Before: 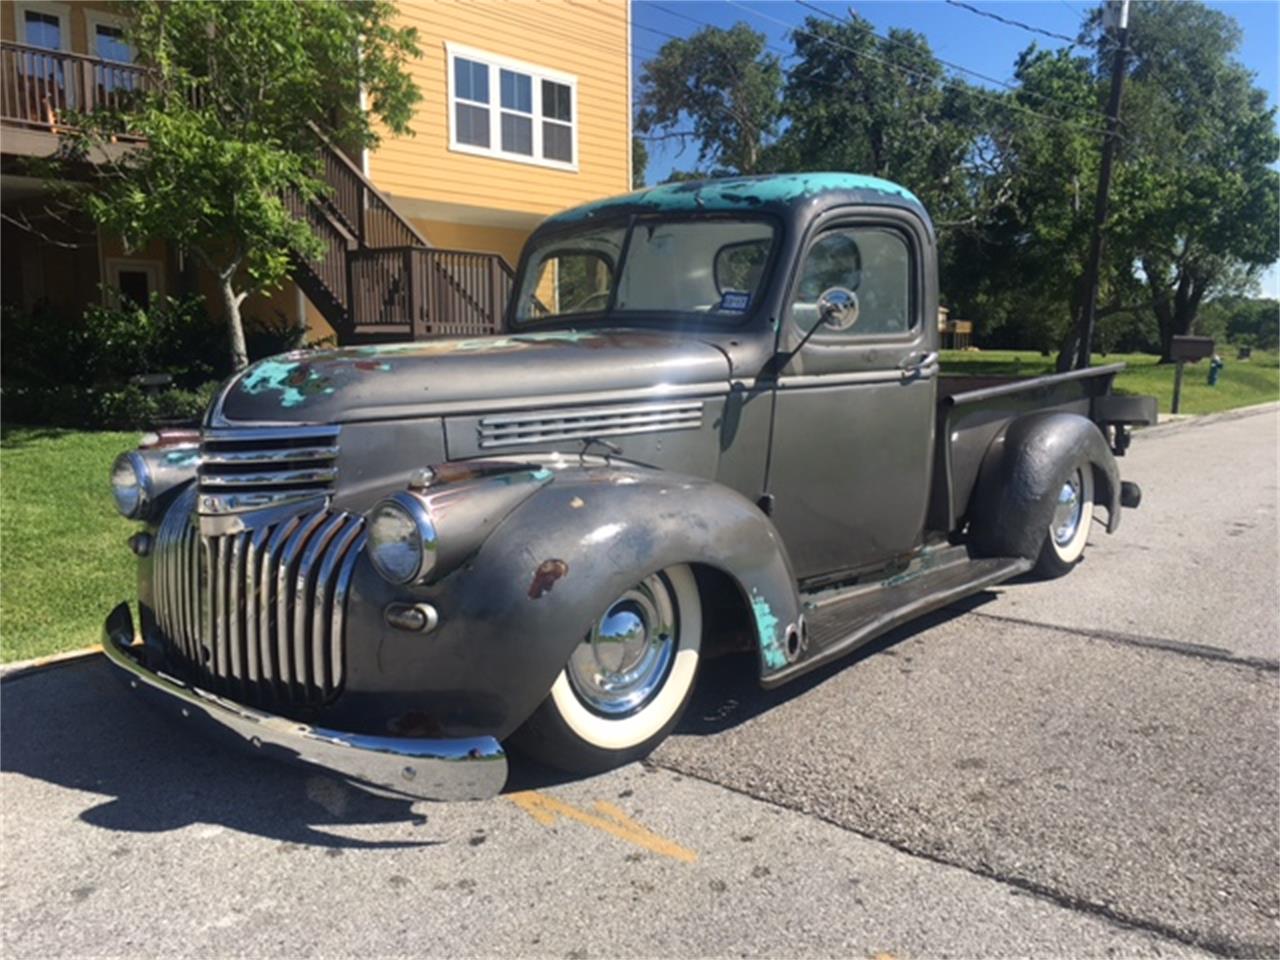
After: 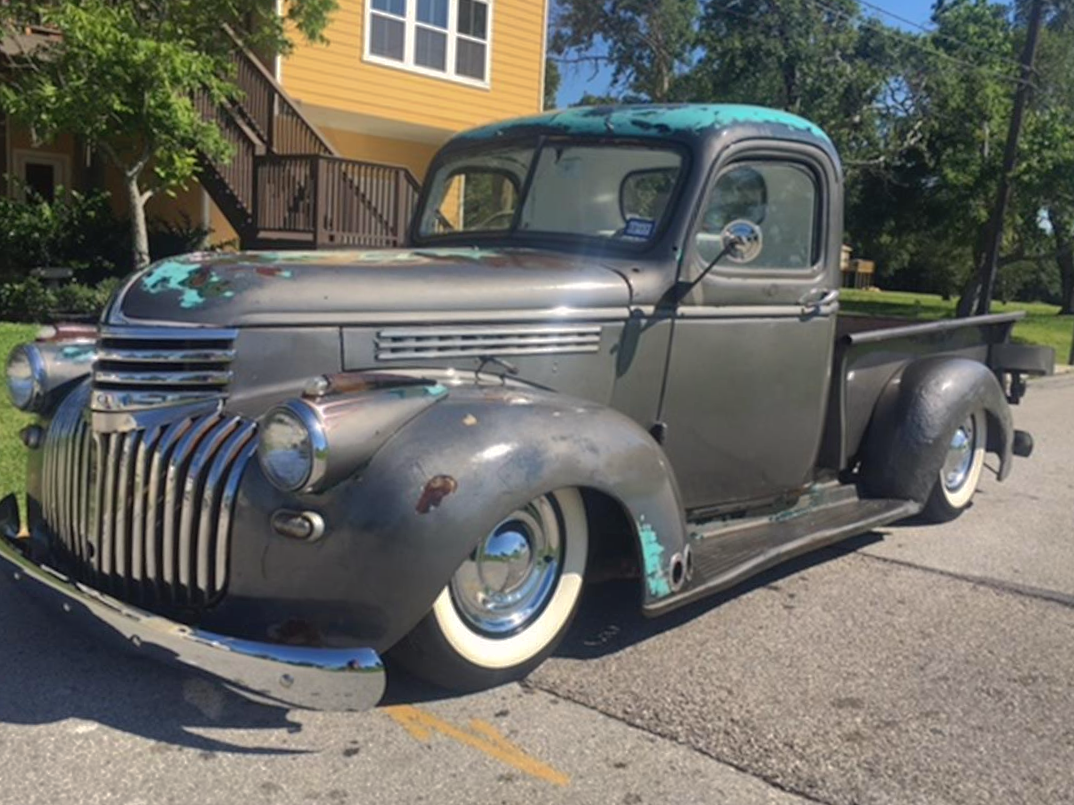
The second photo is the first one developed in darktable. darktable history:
white balance: red 1.009, blue 0.985
shadows and highlights: shadows 40, highlights -60
crop and rotate: angle -3.27°, left 5.211%, top 5.211%, right 4.607%, bottom 4.607%
